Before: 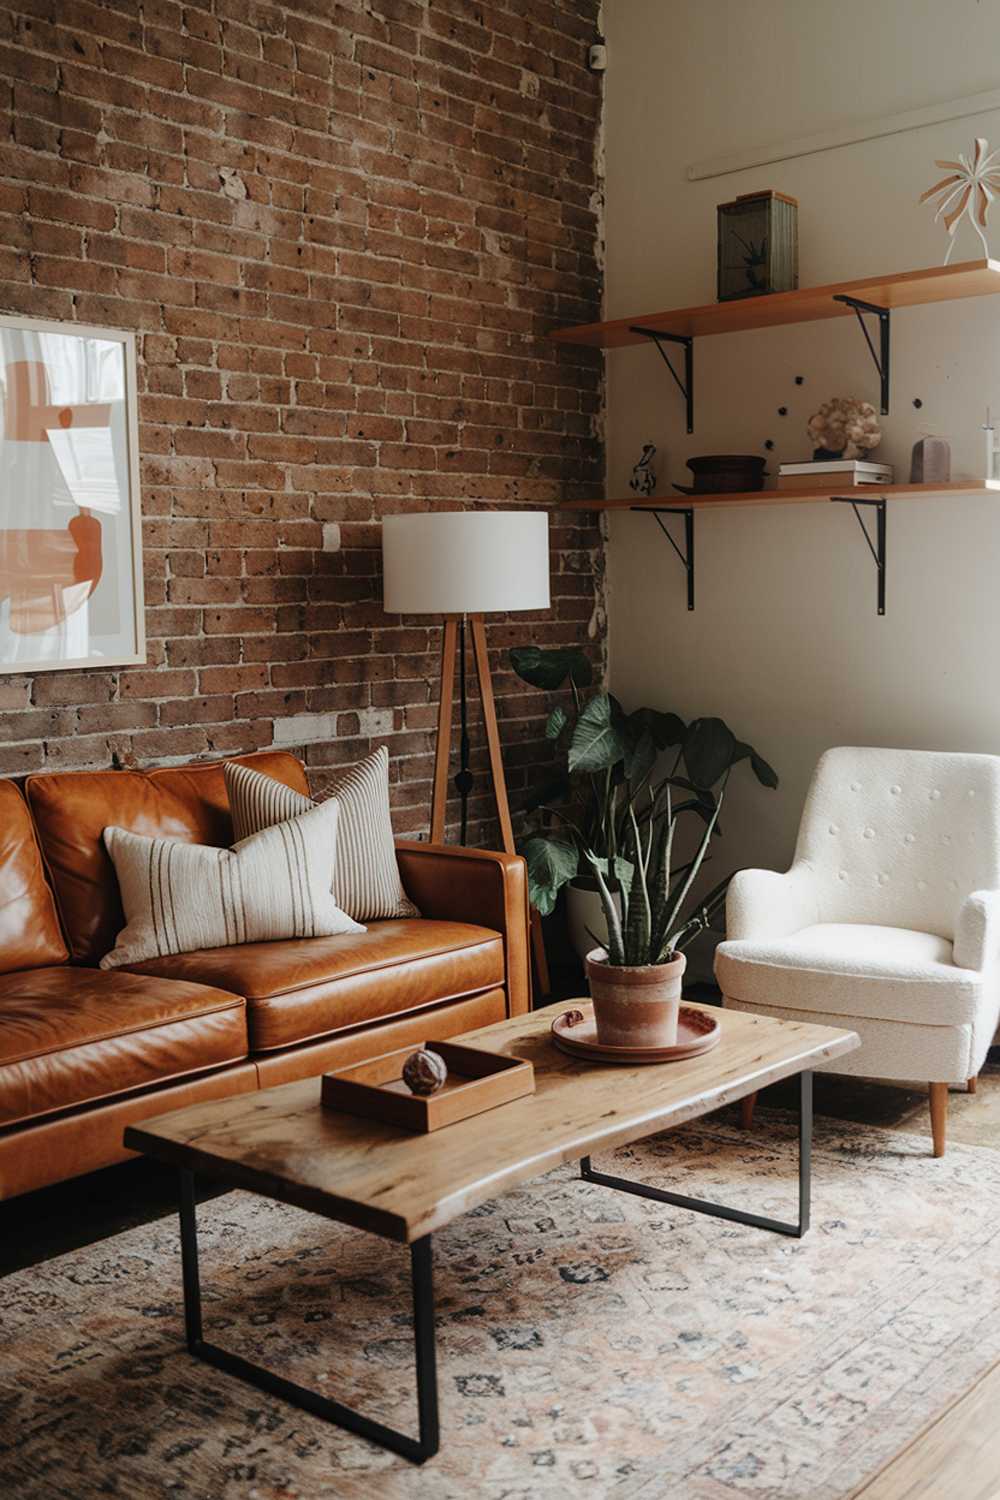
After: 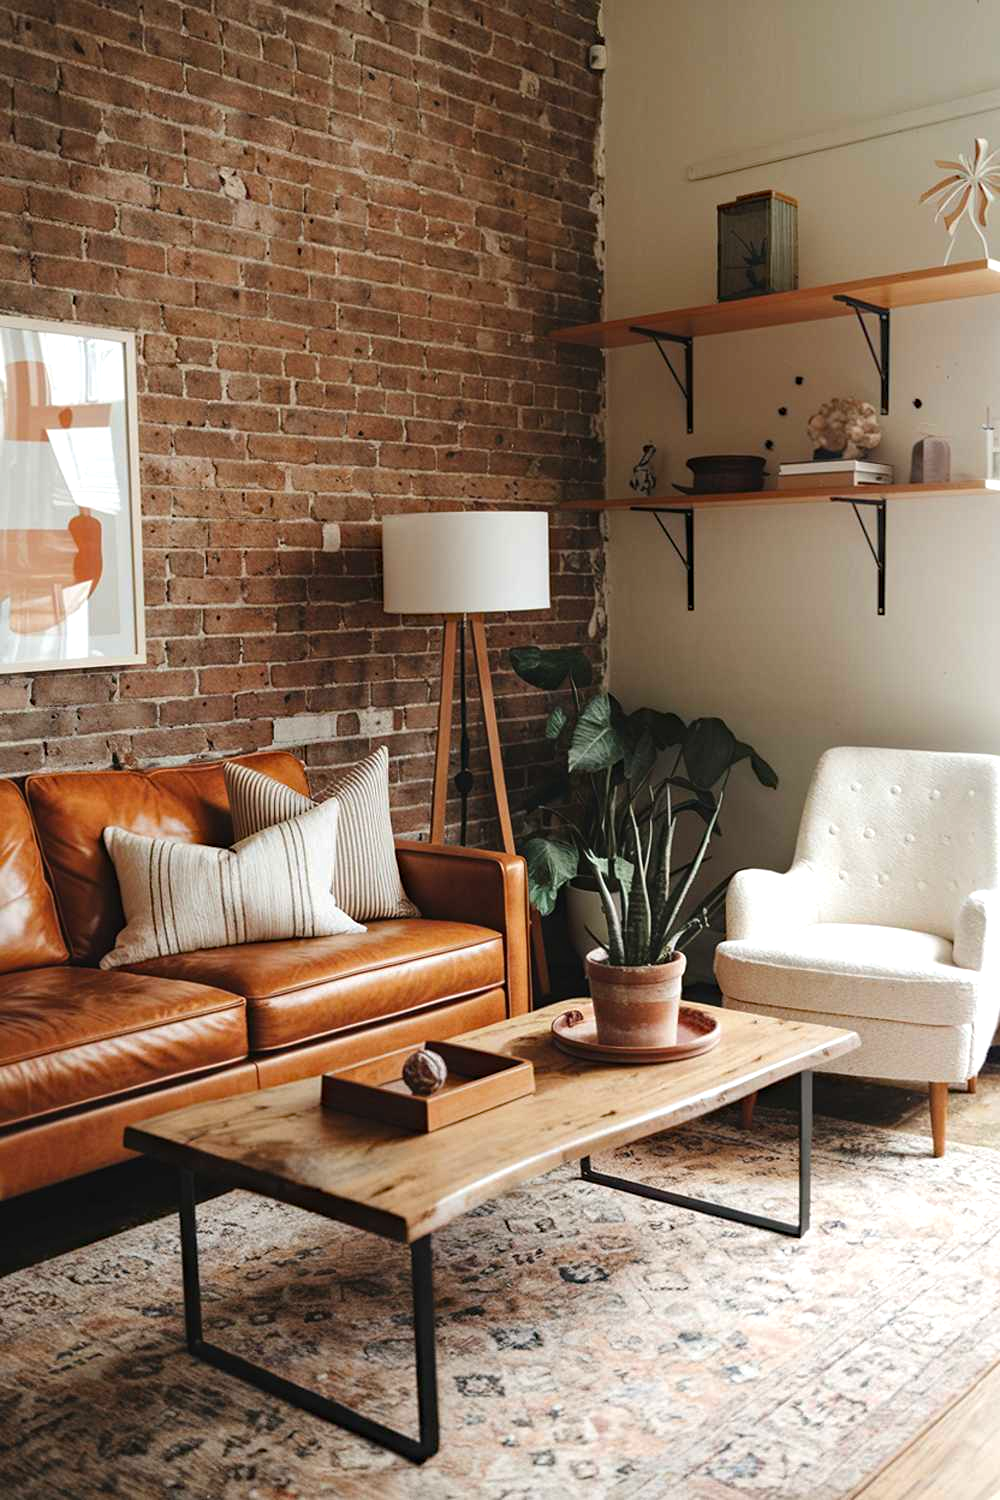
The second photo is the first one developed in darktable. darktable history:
haze removal: compatibility mode true, adaptive false
exposure: black level correction -0.002, exposure 0.54 EV, compensate highlight preservation false
